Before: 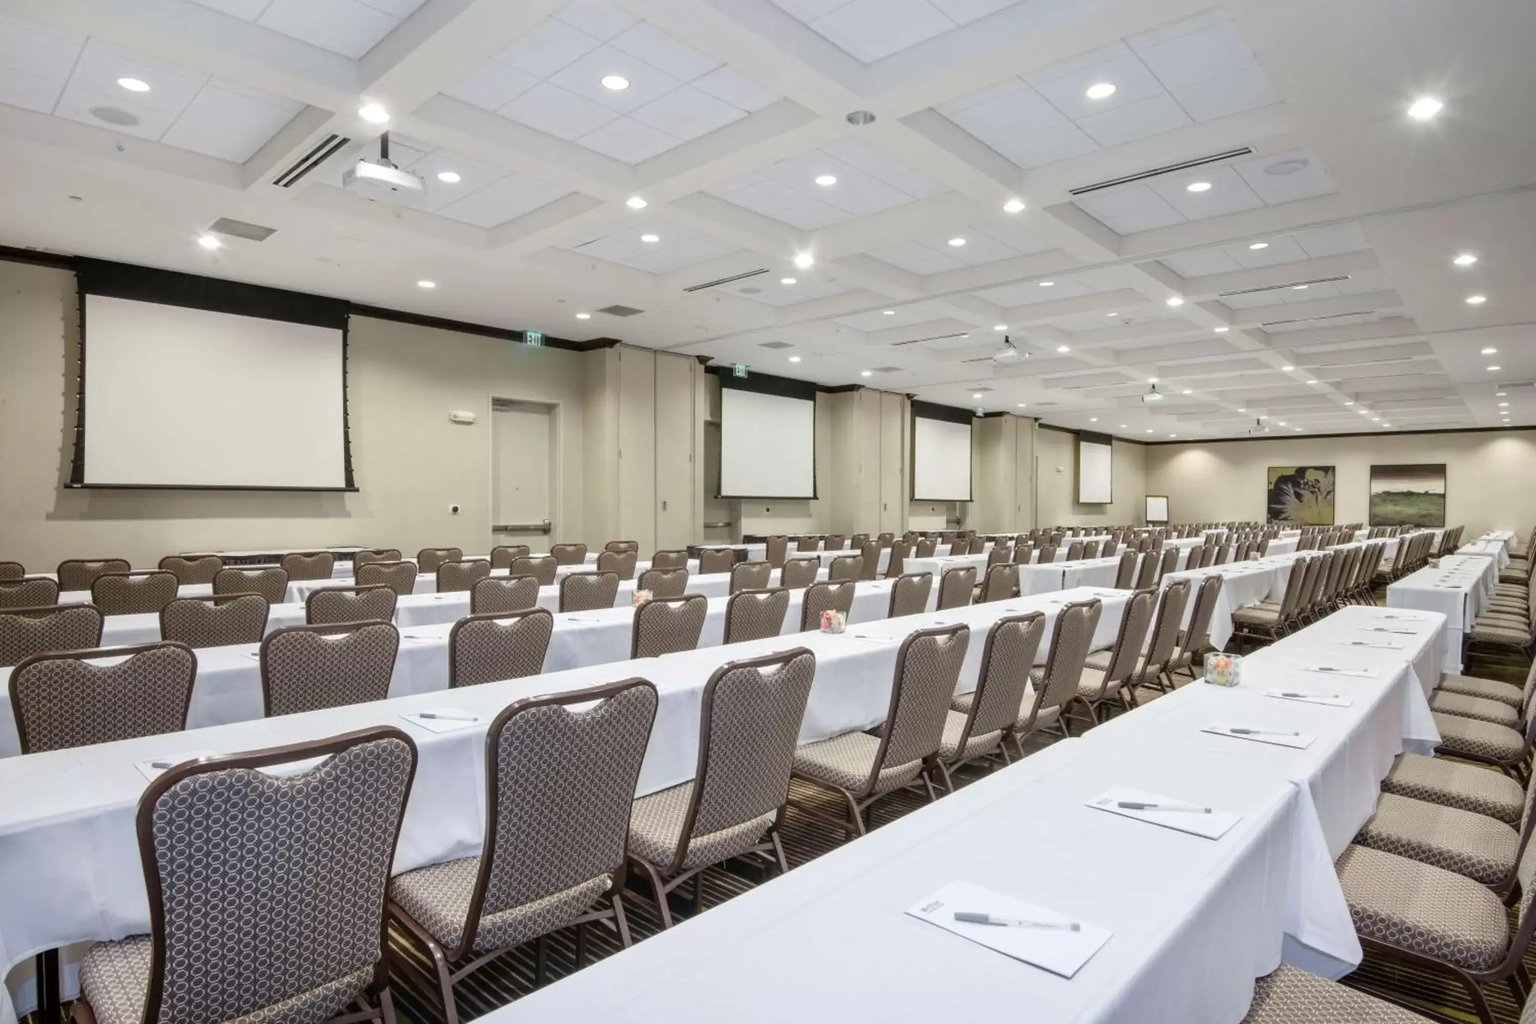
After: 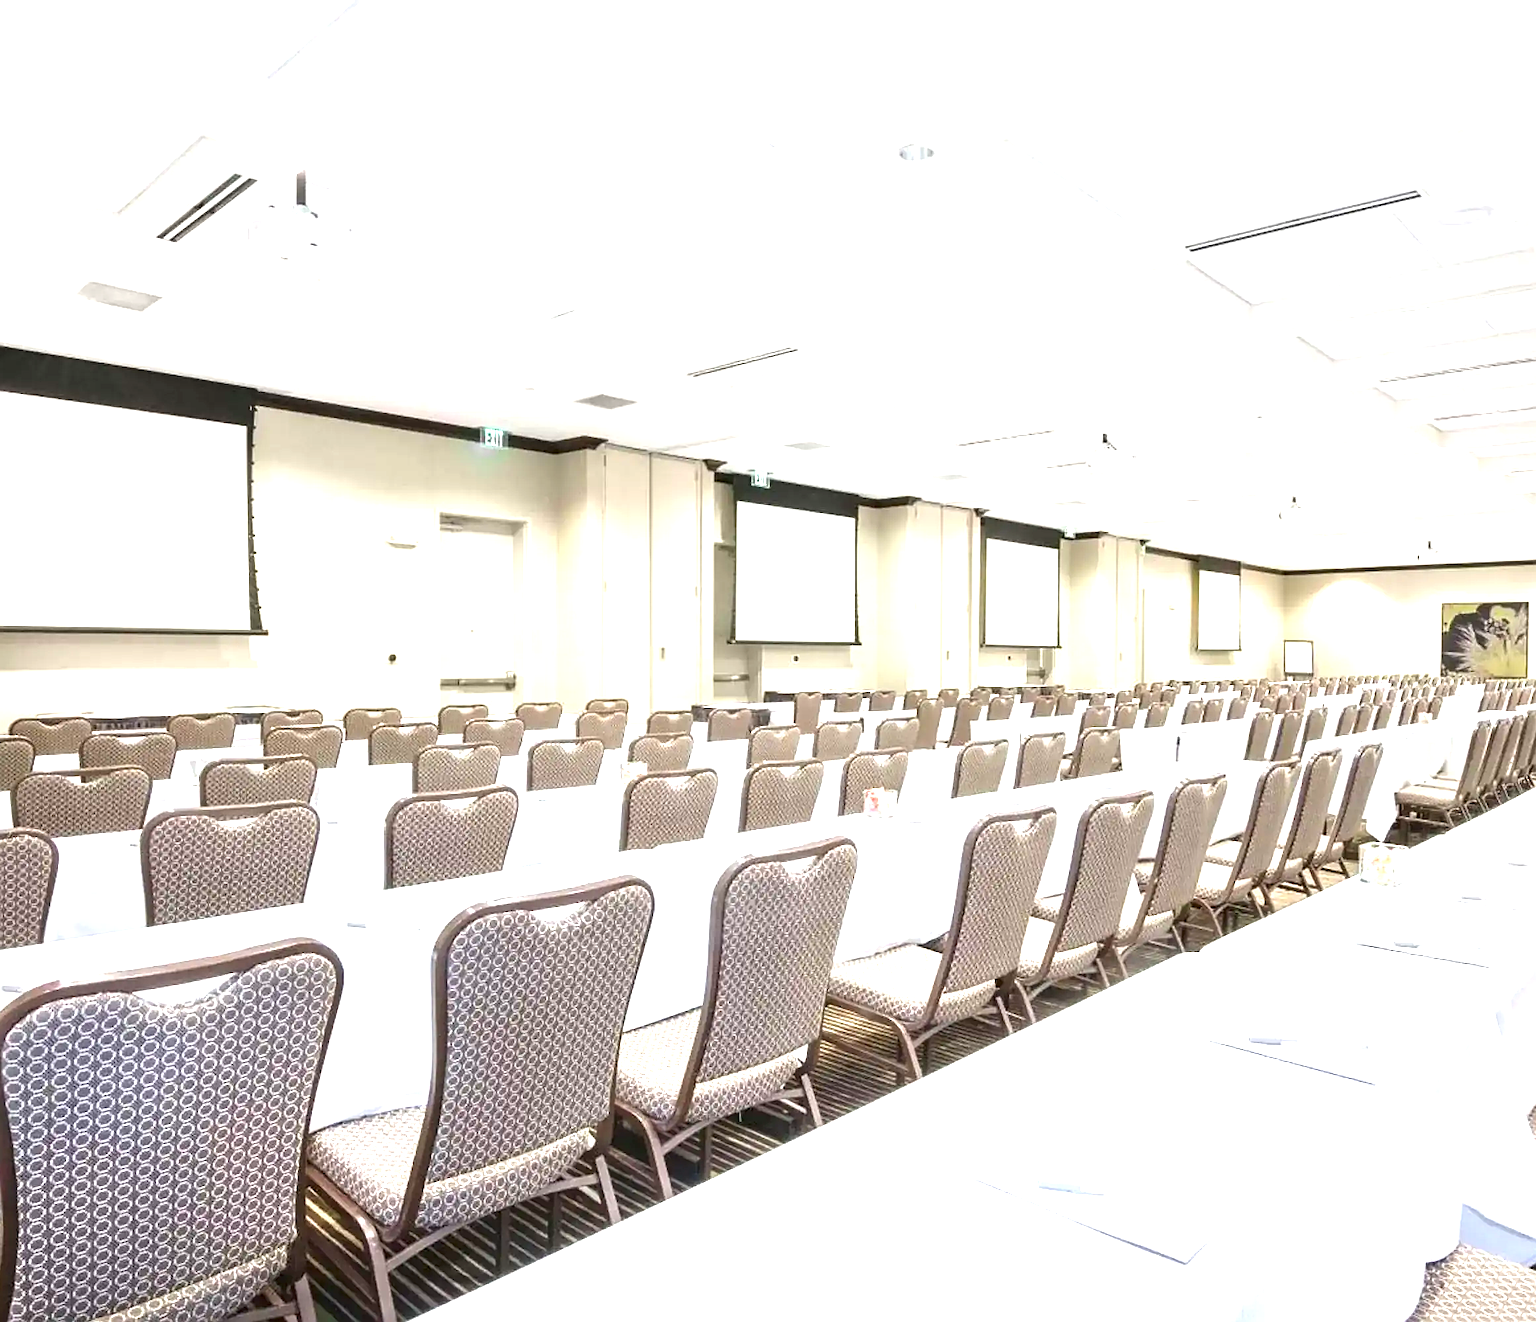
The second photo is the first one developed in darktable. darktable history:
exposure: black level correction 0, exposure 1.675 EV, compensate exposure bias true, compensate highlight preservation false
crop: left 9.88%, right 12.664%
sharpen: on, module defaults
